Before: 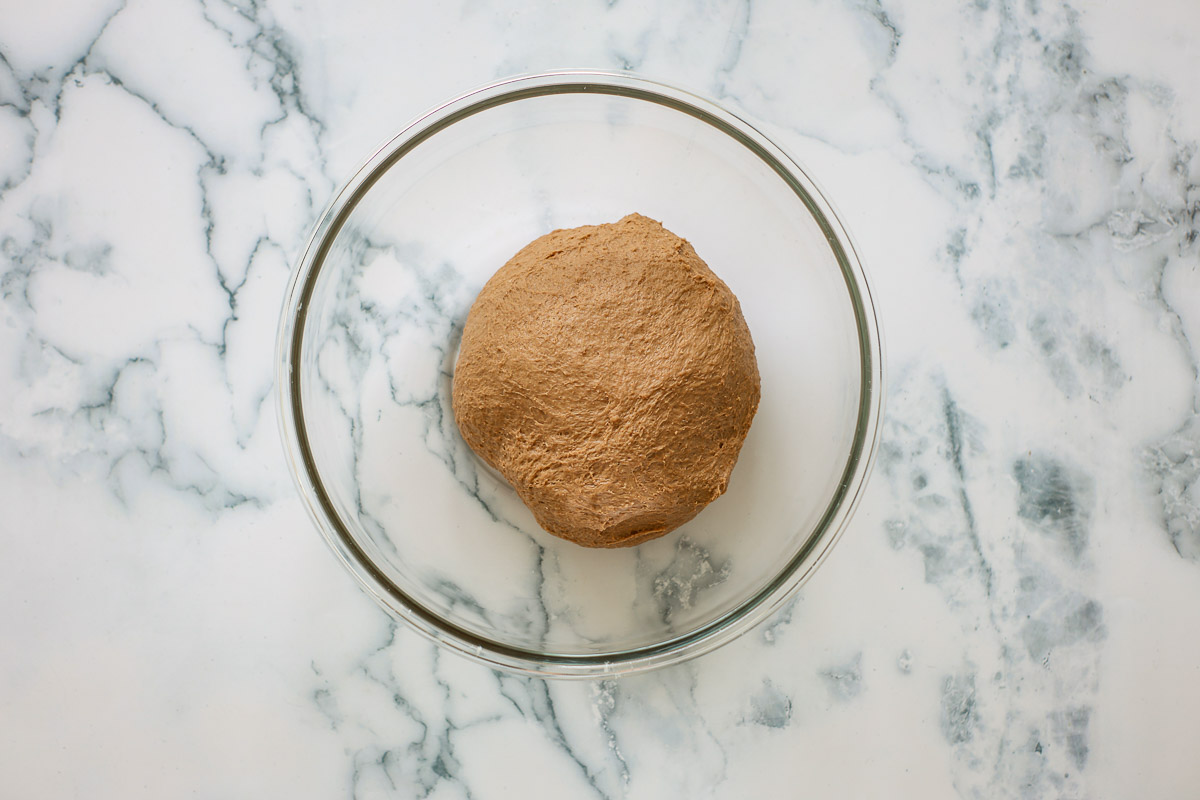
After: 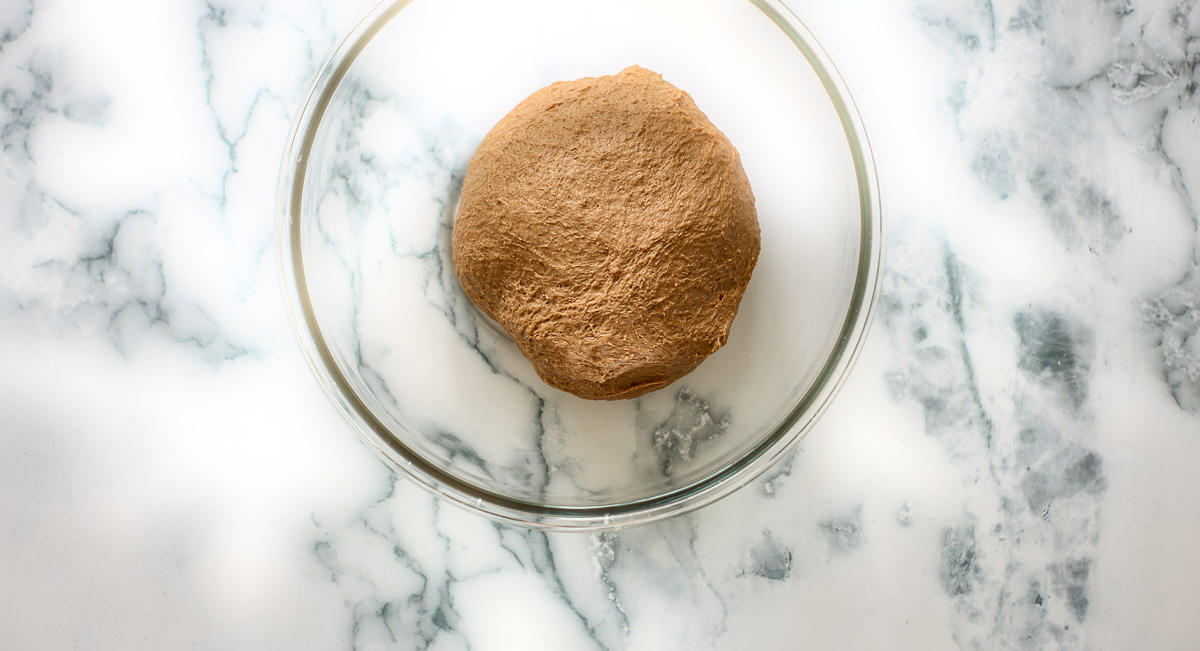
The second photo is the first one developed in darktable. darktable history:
bloom: size 5%, threshold 95%, strength 15%
local contrast: mode bilateral grid, contrast 20, coarseness 50, detail 159%, midtone range 0.2
crop and rotate: top 18.507%
